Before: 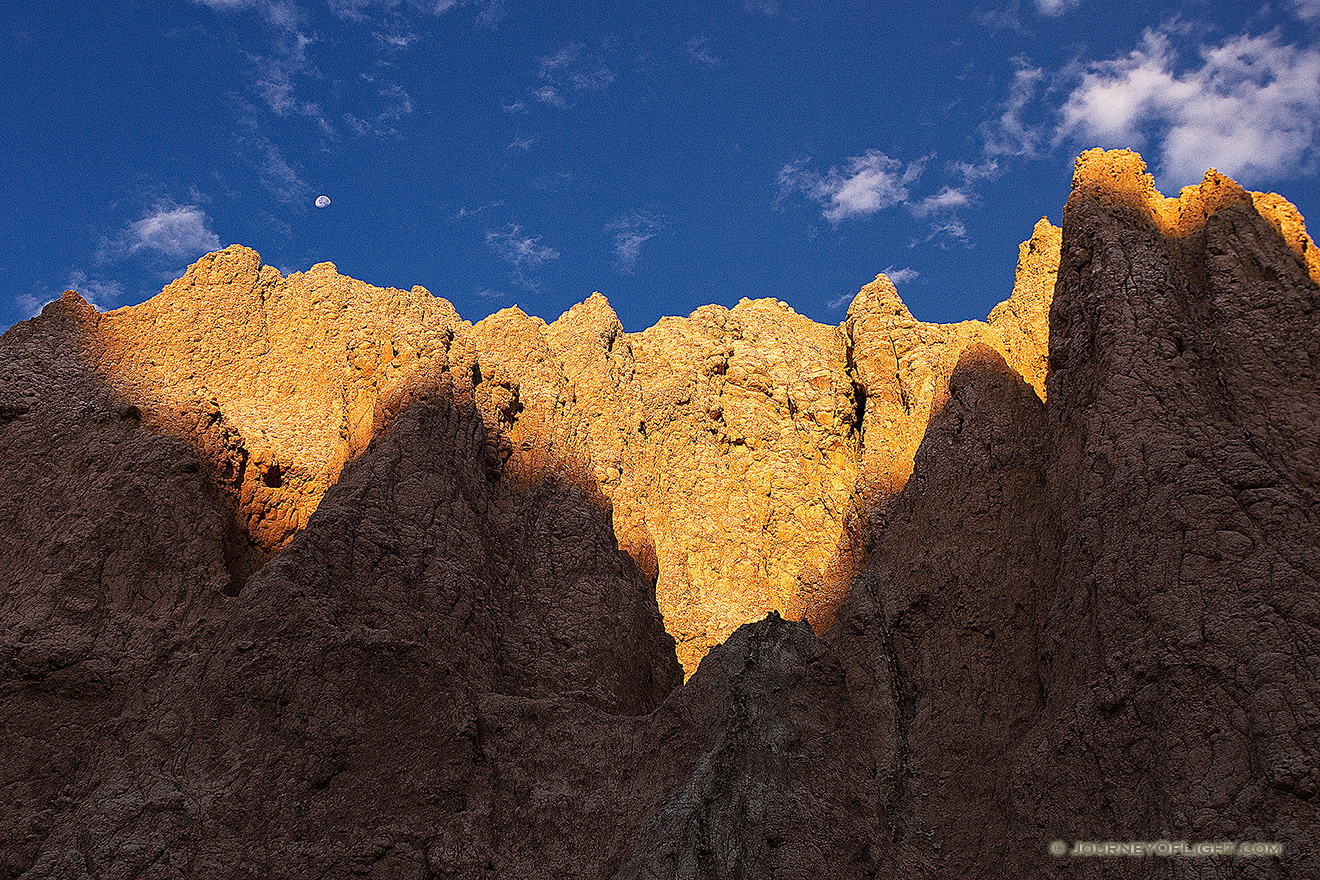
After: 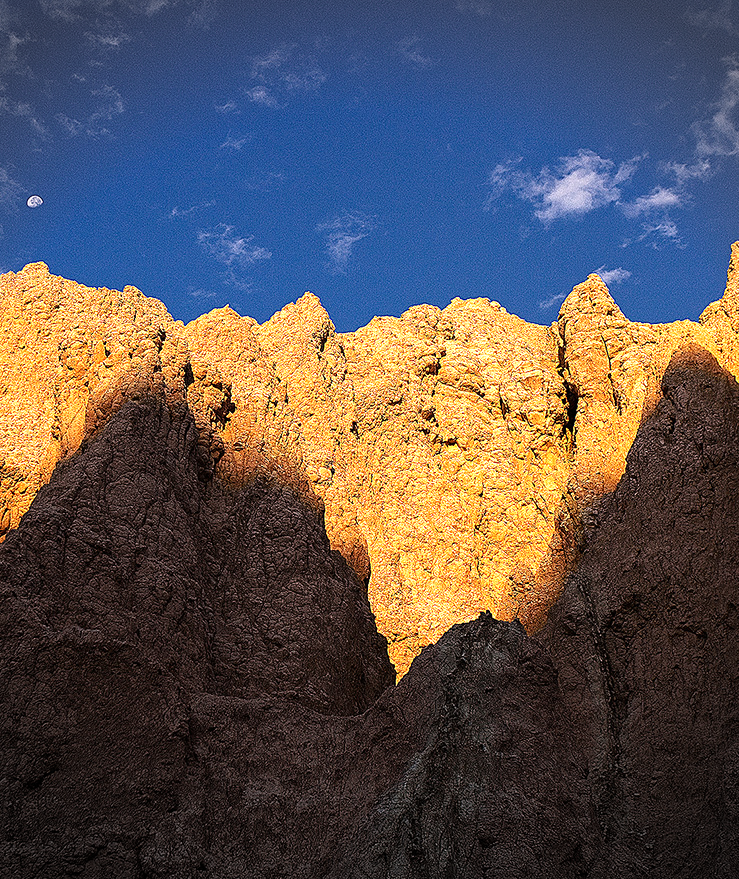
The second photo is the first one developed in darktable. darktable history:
crop: left 21.878%, right 22.1%, bottom 0.006%
exposure: compensate exposure bias true, compensate highlight preservation false
vignetting: fall-off start 89.26%, fall-off radius 43.03%, width/height ratio 1.156, unbound false
tone equalizer: -8 EV -0.418 EV, -7 EV -0.374 EV, -6 EV -0.313 EV, -5 EV -0.188 EV, -3 EV 0.23 EV, -2 EV 0.354 EV, -1 EV 0.37 EV, +0 EV 0.39 EV, mask exposure compensation -0.511 EV
